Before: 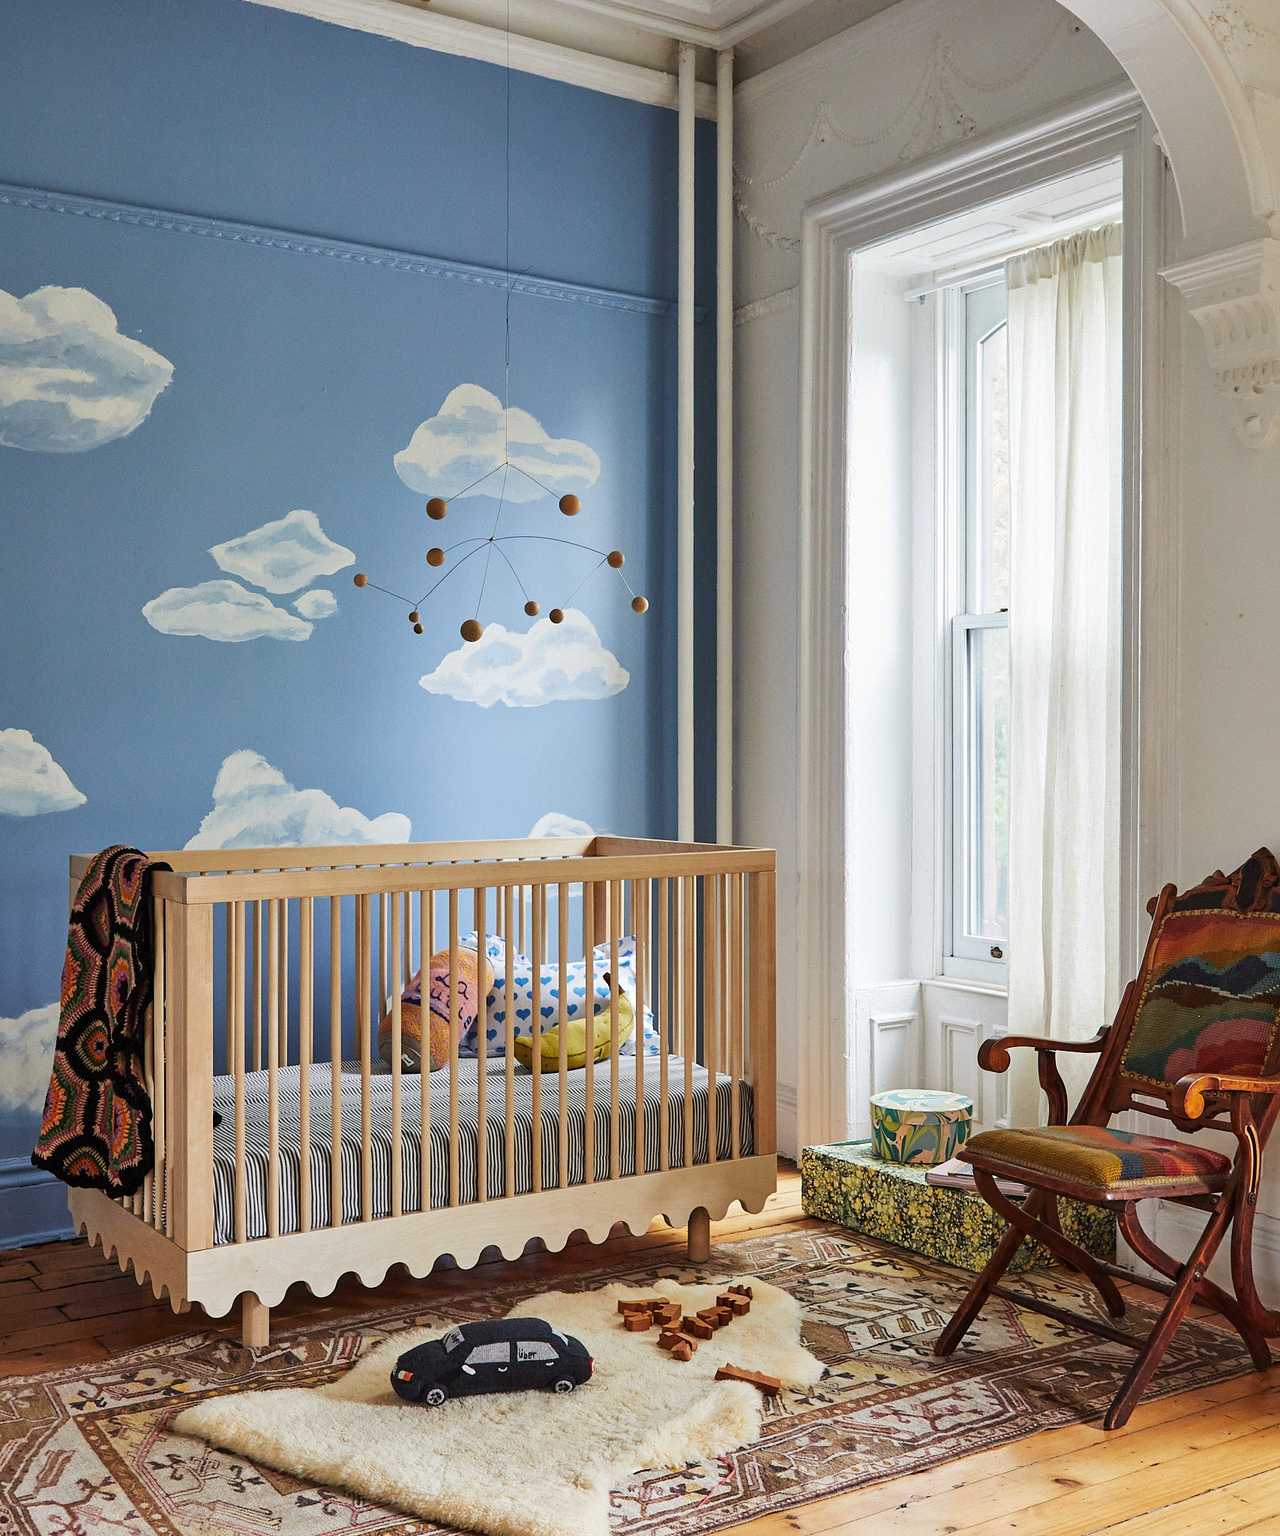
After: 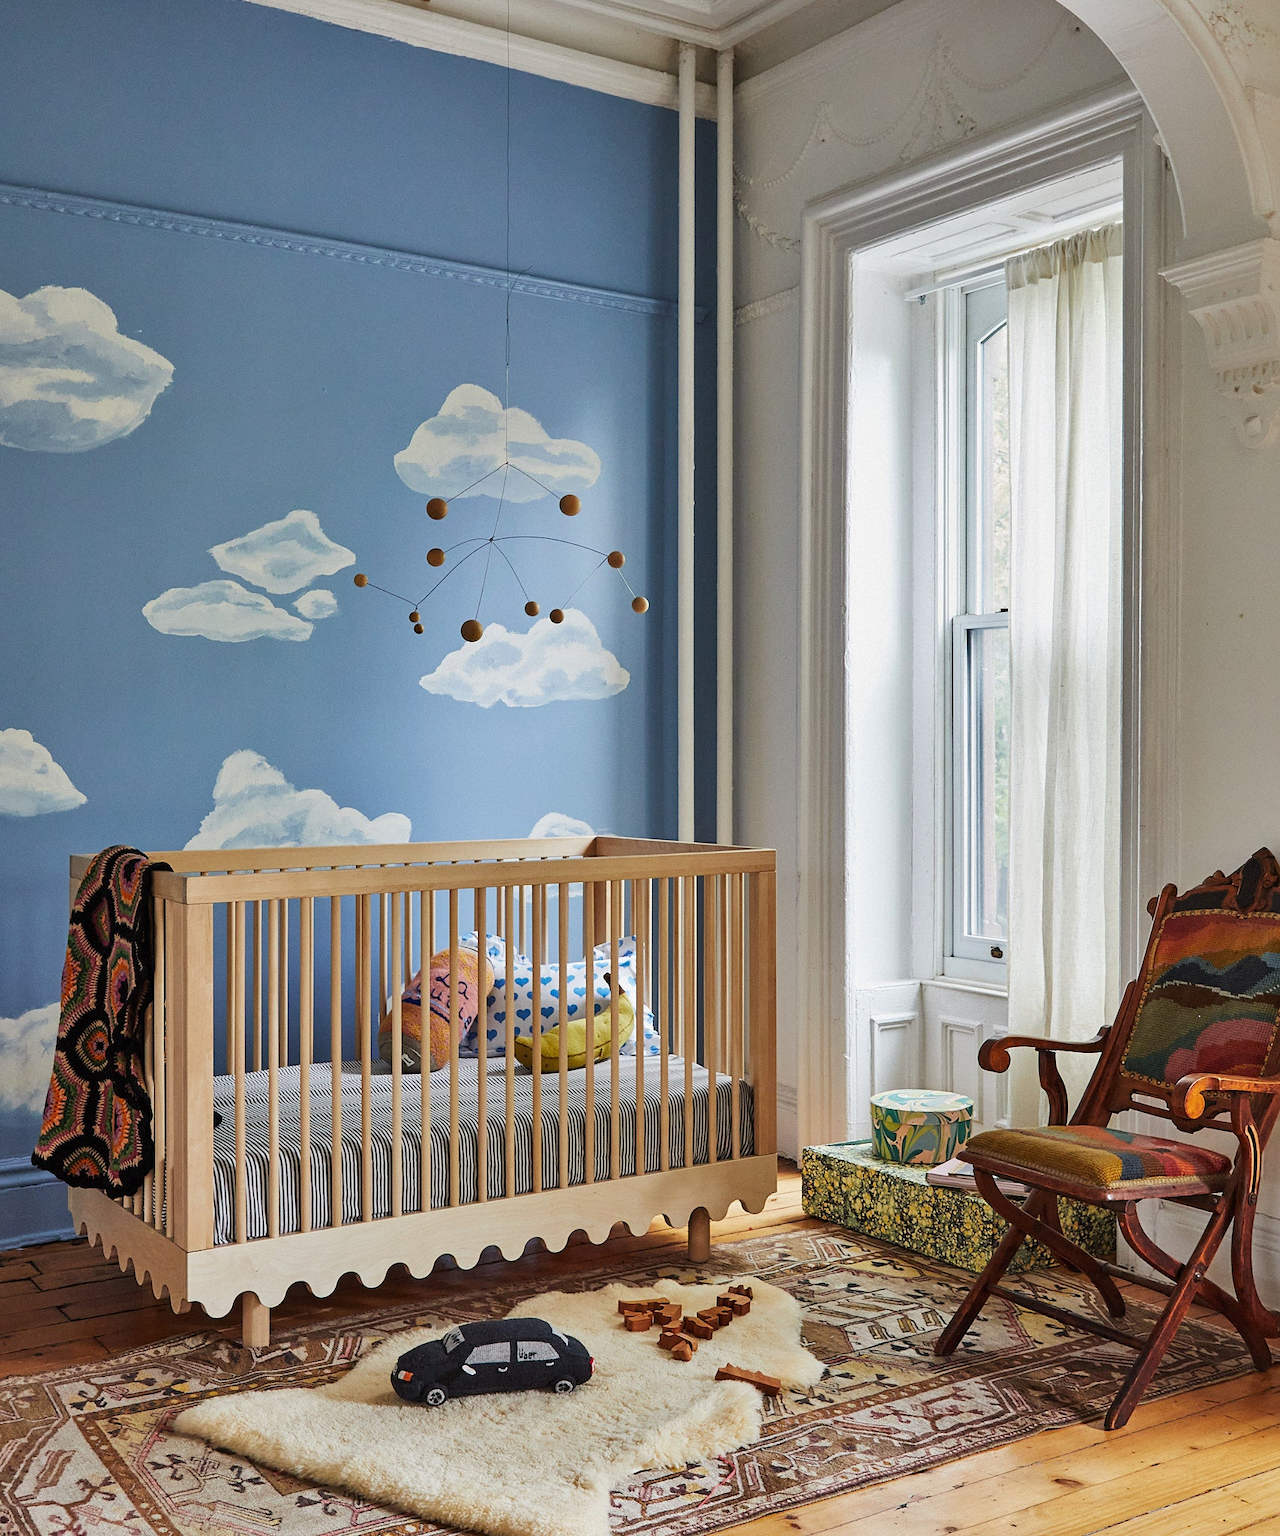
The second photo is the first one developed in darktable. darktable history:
shadows and highlights: shadows 43.81, white point adjustment -1.45, highlights color adjustment 73.08%, soften with gaussian
